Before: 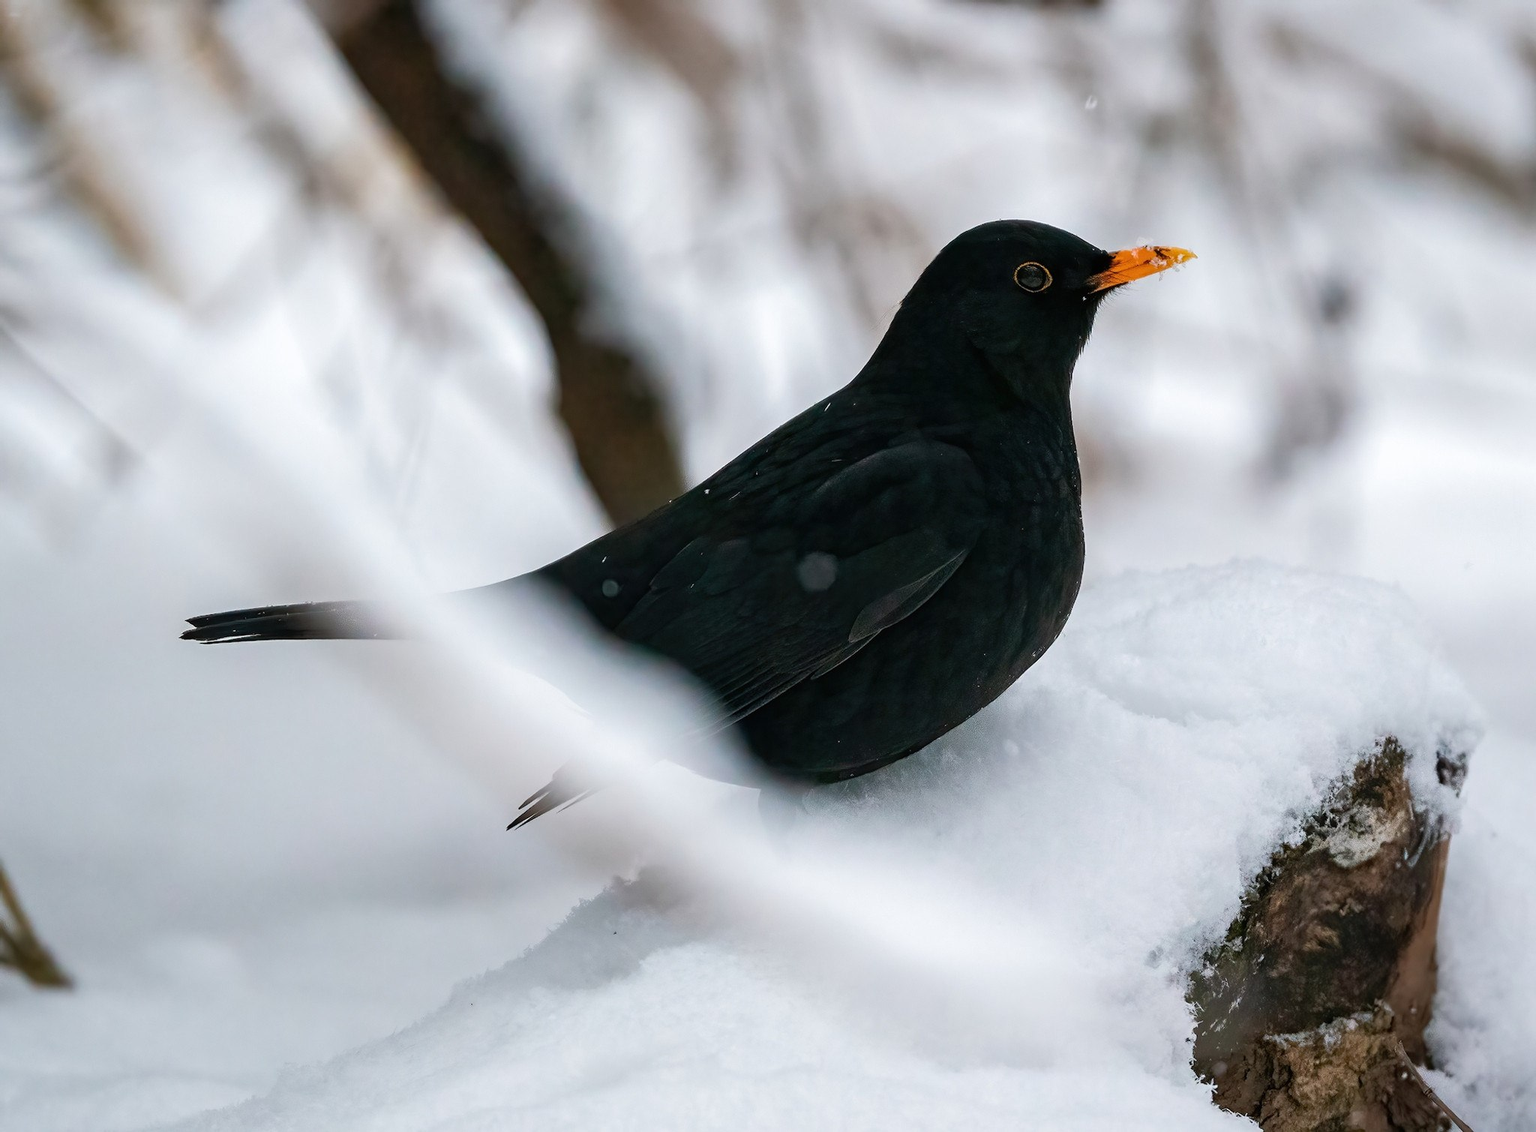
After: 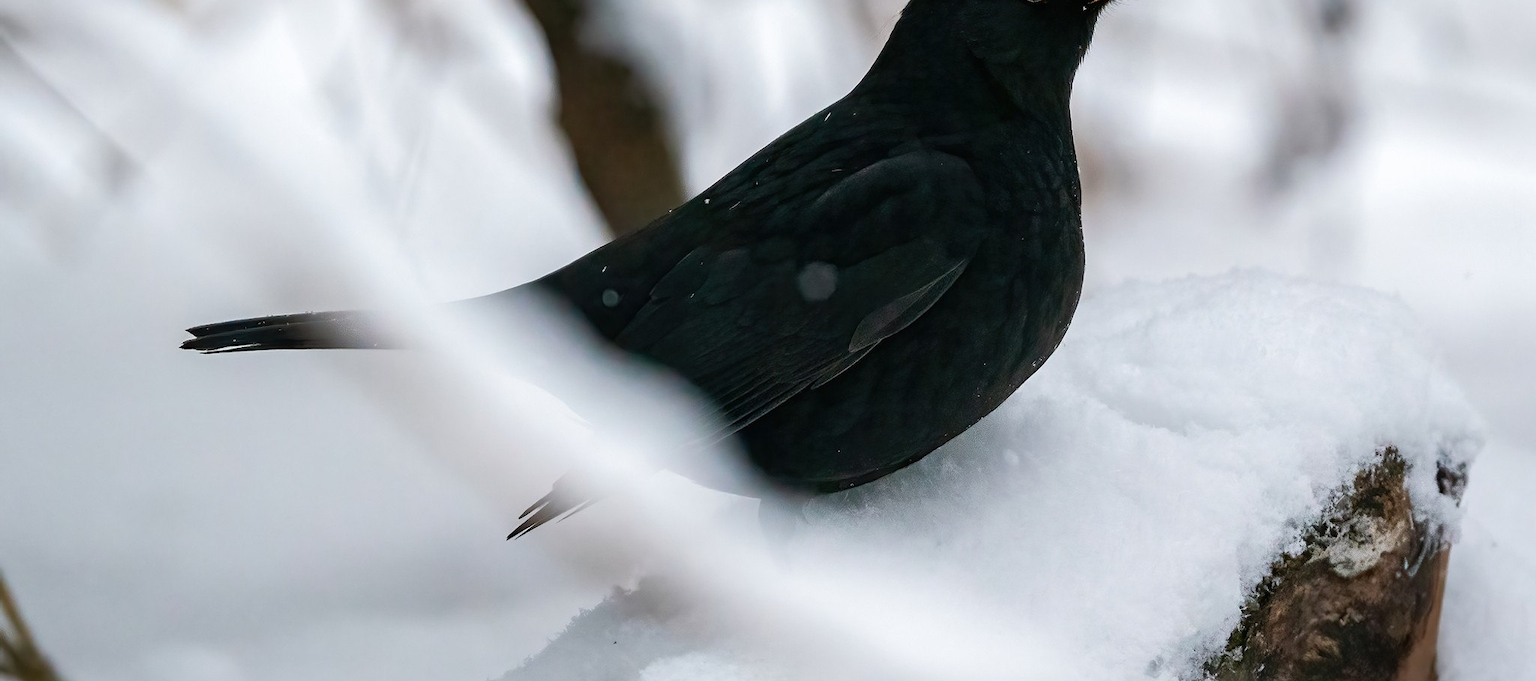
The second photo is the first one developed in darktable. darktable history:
crop and rotate: top 25.699%, bottom 14.028%
